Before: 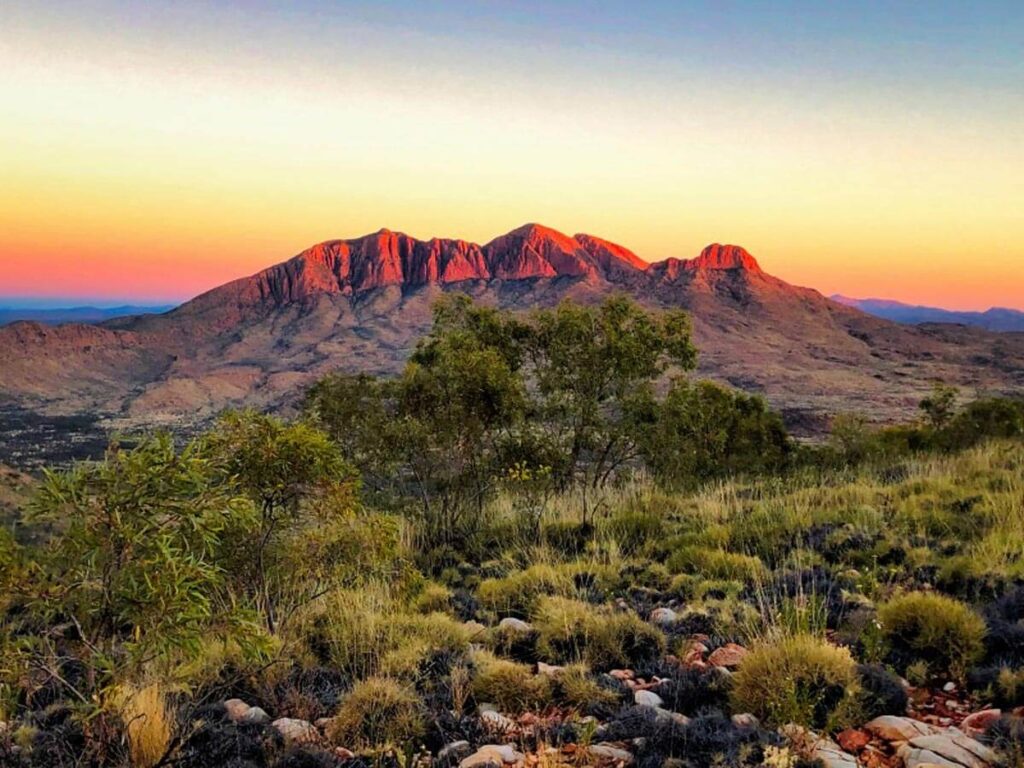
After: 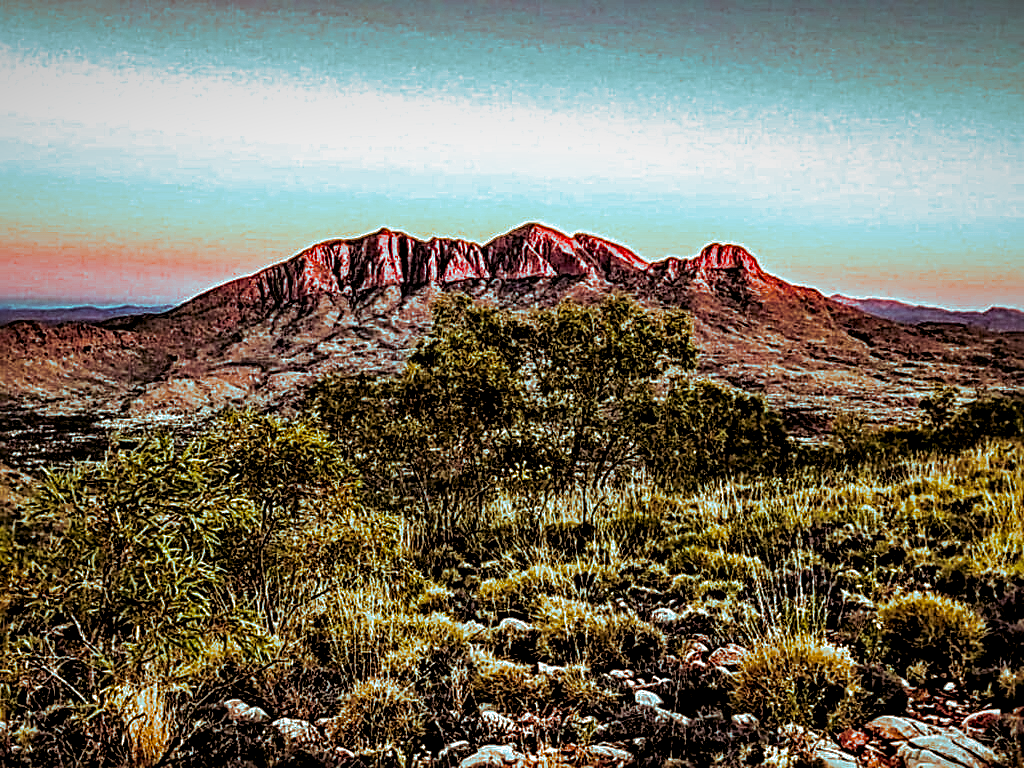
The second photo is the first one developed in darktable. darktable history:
contrast equalizer: octaves 7, y [[0.5, 0.542, 0.583, 0.625, 0.667, 0.708], [0.5 ×6], [0.5 ×6], [0 ×6], [0 ×6]]
exposure: black level correction 0, compensate exposure bias true, compensate highlight preservation false
color correction: highlights a* 8.98, highlights b* 15.09, shadows a* -0.49, shadows b* 26.52
local contrast: highlights 19%, detail 186%
vignetting: fall-off start 97.52%, fall-off radius 100%, brightness -0.574, saturation 0, center (-0.027, 0.404), width/height ratio 1.368, unbound false
split-toning: shadows › hue 327.6°, highlights › hue 198°, highlights › saturation 0.55, balance -21.25, compress 0%
color balance: output saturation 120%
sharpen: radius 2.817, amount 0.715
